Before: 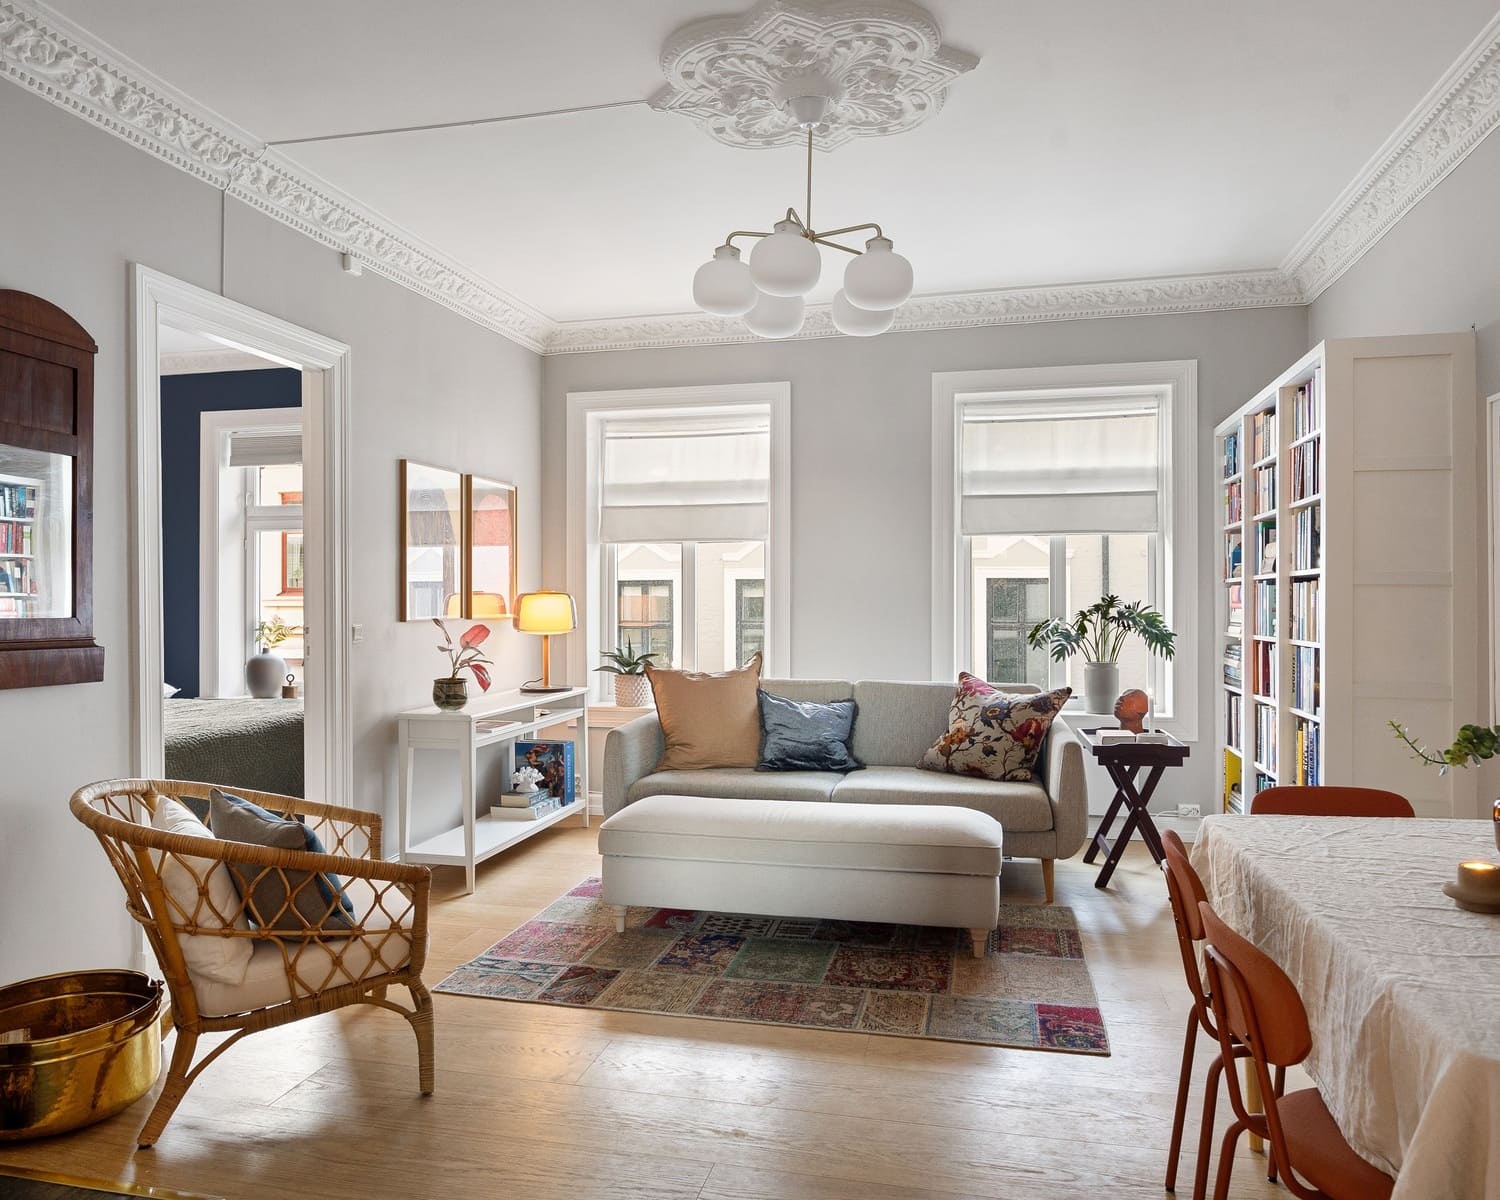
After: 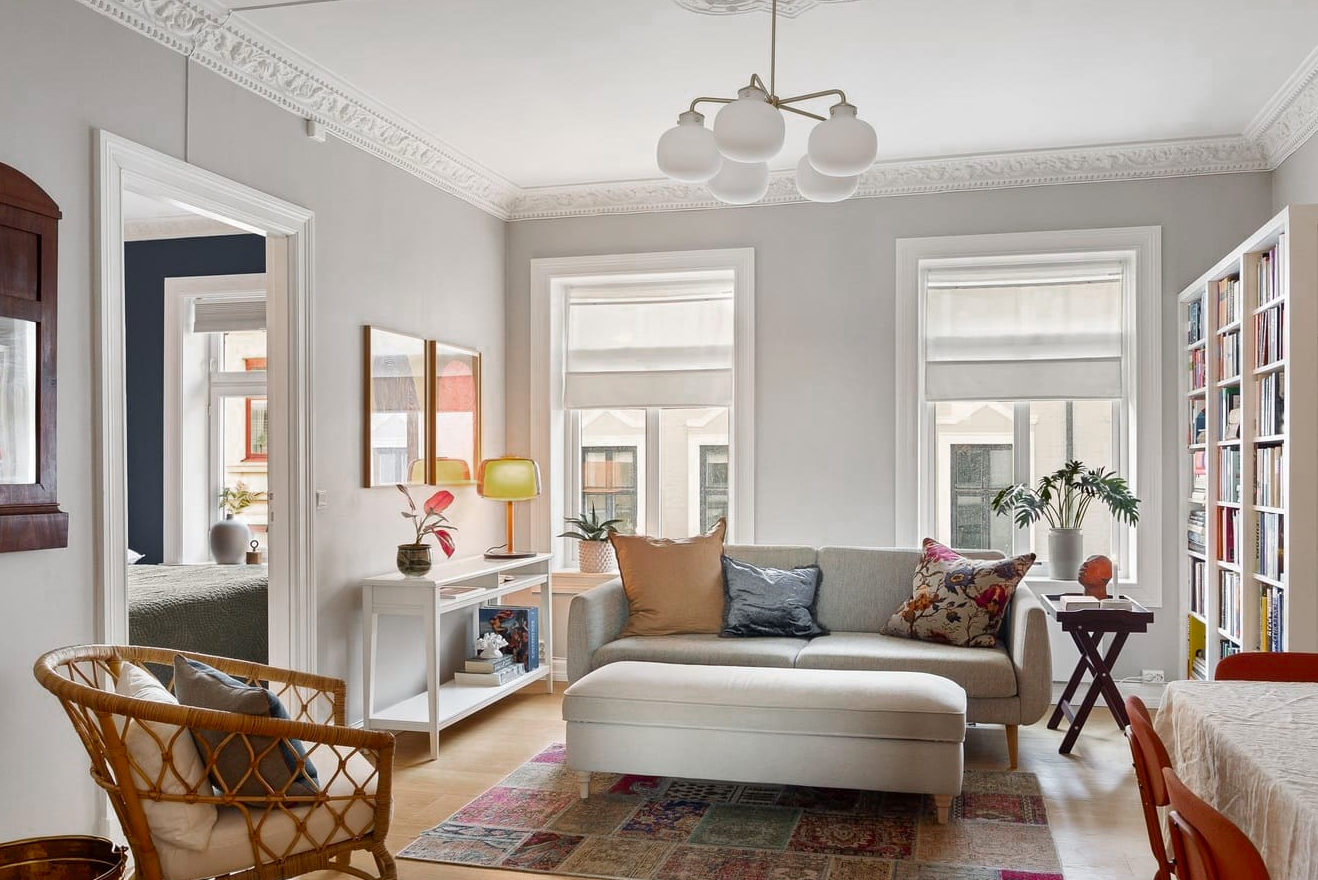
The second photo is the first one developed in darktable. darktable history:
crop and rotate: left 2.456%, top 11.222%, right 9.619%, bottom 15.431%
color zones: curves: ch0 [(0, 0.48) (0.209, 0.398) (0.305, 0.332) (0.429, 0.493) (0.571, 0.5) (0.714, 0.5) (0.857, 0.5) (1, 0.48)]; ch1 [(0, 0.633) (0.143, 0.586) (0.286, 0.489) (0.429, 0.448) (0.571, 0.31) (0.714, 0.335) (0.857, 0.492) (1, 0.633)]; ch2 [(0, 0.448) (0.143, 0.498) (0.286, 0.5) (0.429, 0.5) (0.571, 0.5) (0.714, 0.5) (0.857, 0.5) (1, 0.448)]
